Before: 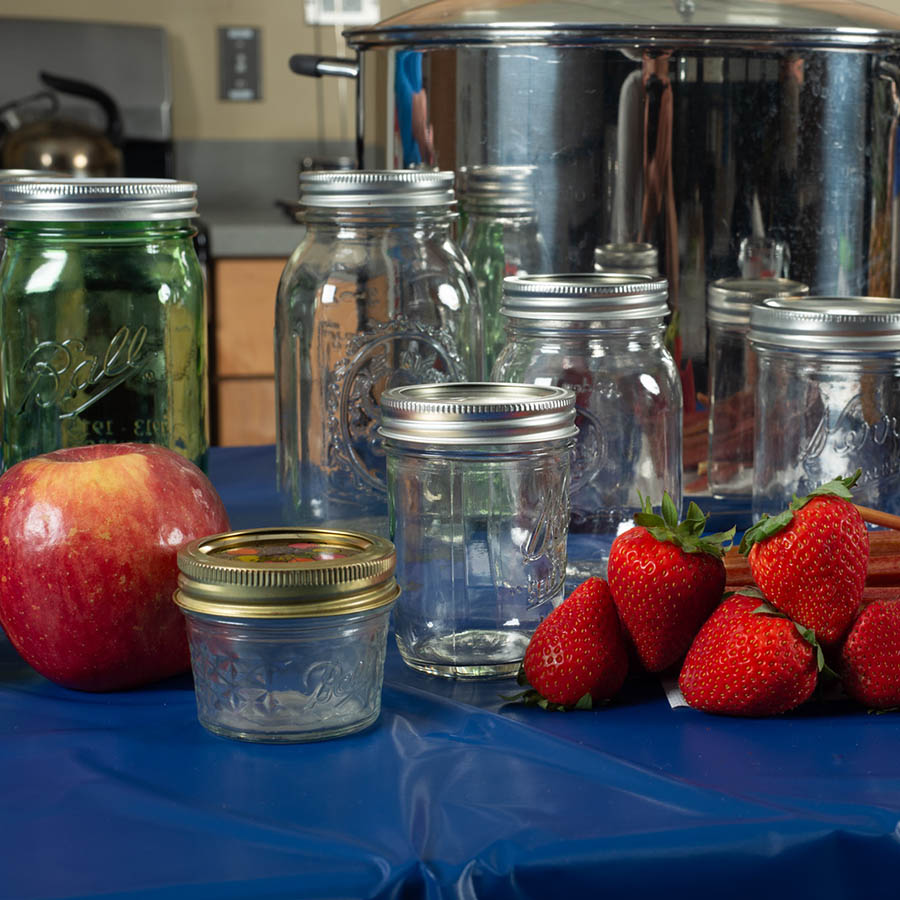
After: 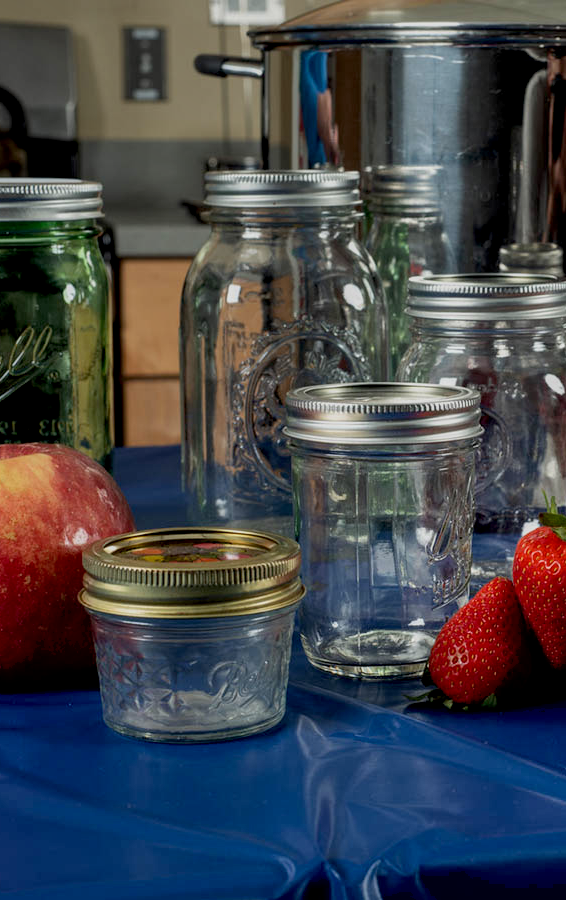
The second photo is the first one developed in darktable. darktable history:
local contrast: on, module defaults
exposure: black level correction 0.009, exposure -0.621 EV, compensate highlight preservation false
color correction: highlights a* -0.079, highlights b* 0.11
crop: left 10.602%, right 26.409%
shadows and highlights: shadows 37.38, highlights -28.18, soften with gaussian
